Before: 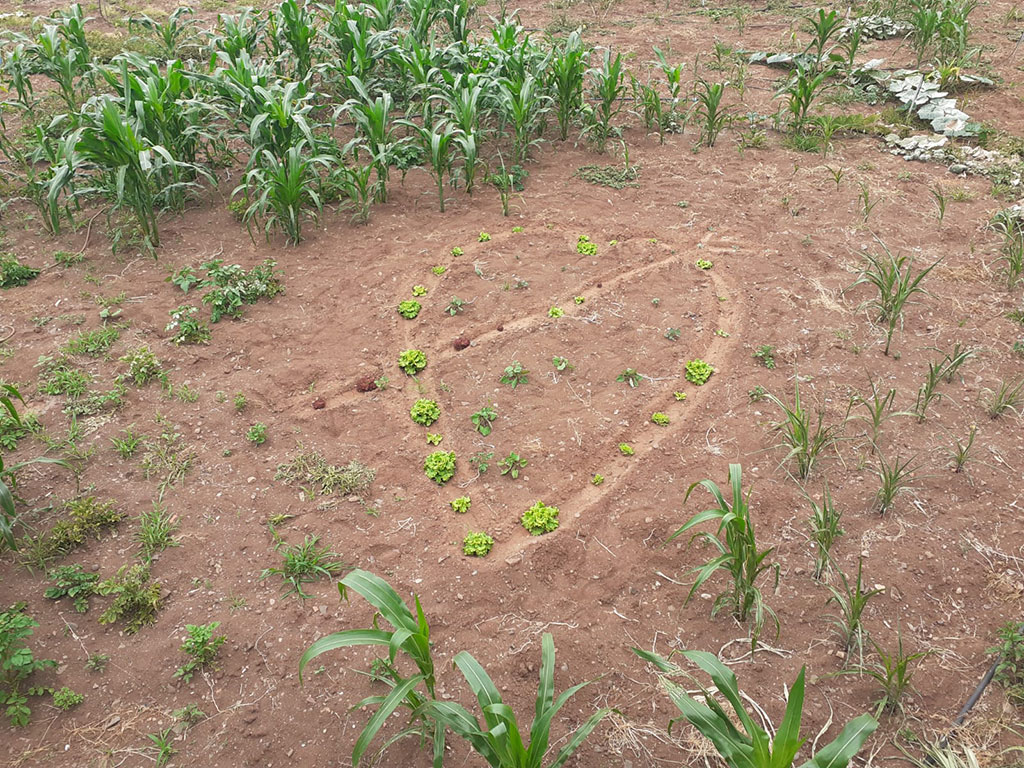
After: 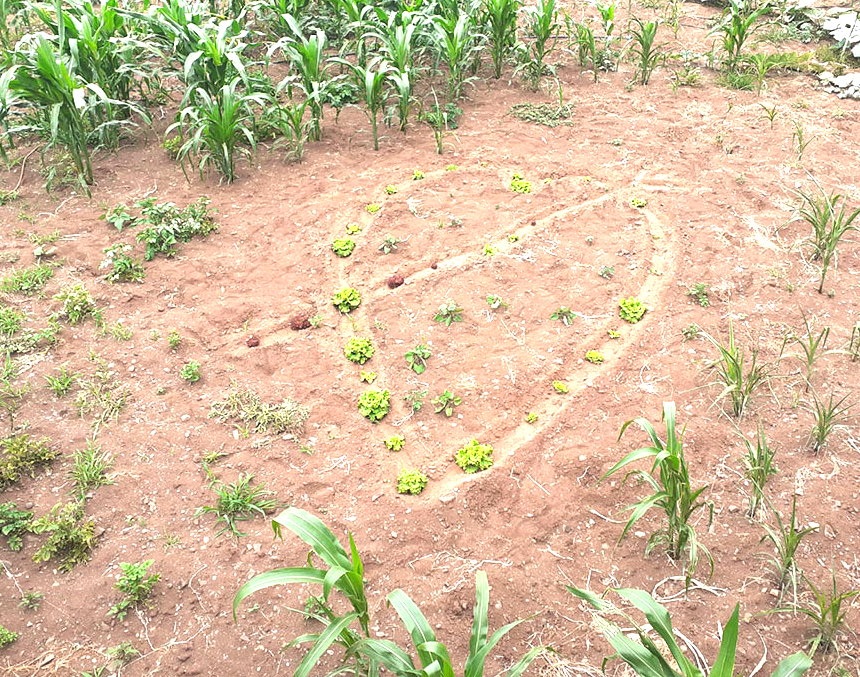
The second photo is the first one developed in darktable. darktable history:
tone equalizer: -8 EV -0.417 EV, -7 EV -0.389 EV, -6 EV -0.333 EV, -5 EV -0.222 EV, -3 EV 0.222 EV, -2 EV 0.333 EV, -1 EV 0.389 EV, +0 EV 0.417 EV, edges refinement/feathering 500, mask exposure compensation -1.57 EV, preserve details no
exposure: black level correction 0, exposure 0.7 EV, compensate exposure bias true, compensate highlight preservation false
crop: left 6.446%, top 8.188%, right 9.538%, bottom 3.548%
